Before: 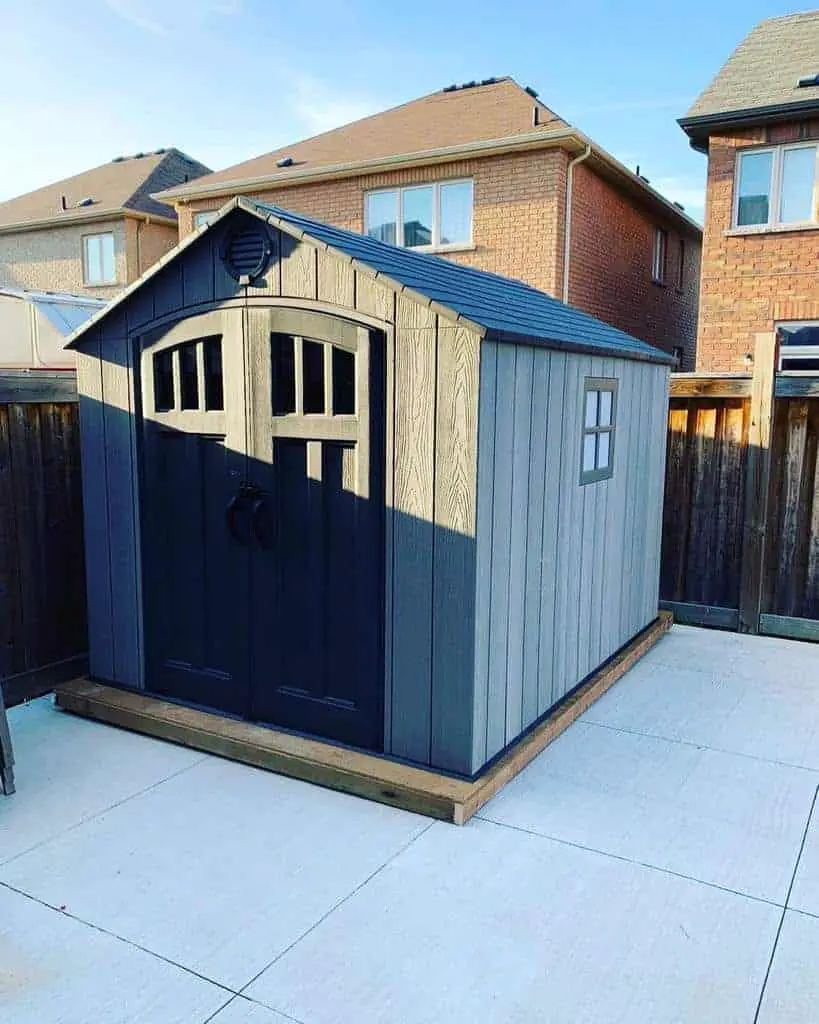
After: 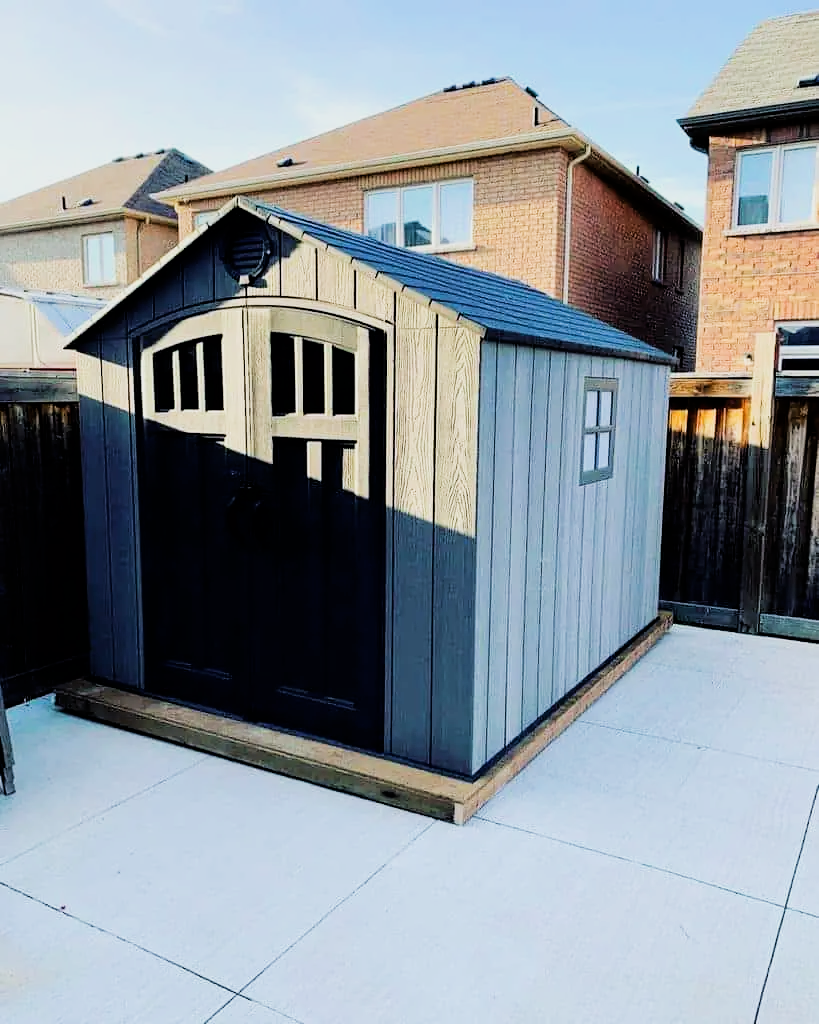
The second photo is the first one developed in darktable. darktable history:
filmic rgb: black relative exposure -5 EV, hardness 2.88, contrast 1.3, highlights saturation mix -30%
exposure: black level correction 0.001, exposure 0.3 EV, compensate highlight preservation false
tone equalizer: on, module defaults
